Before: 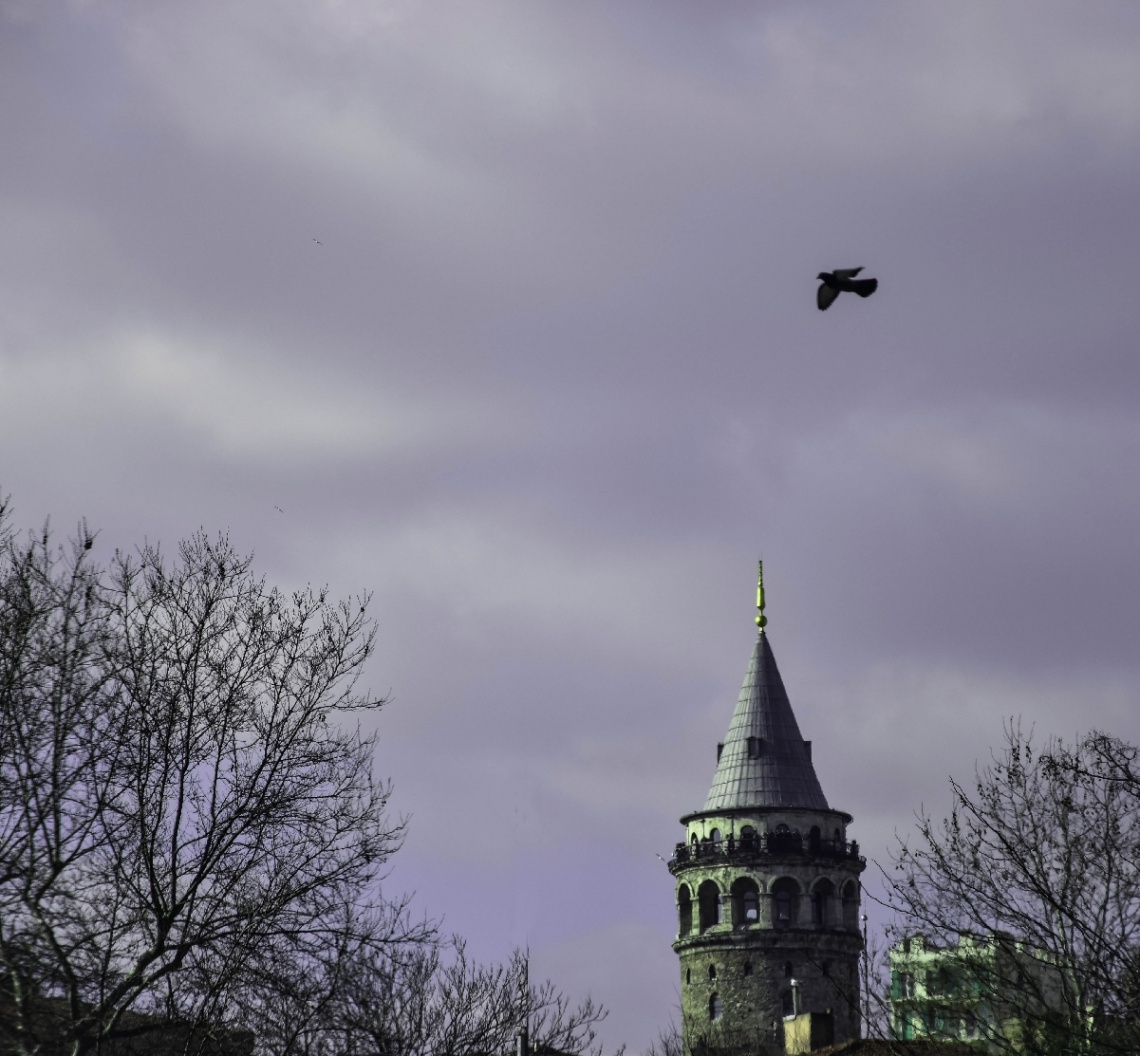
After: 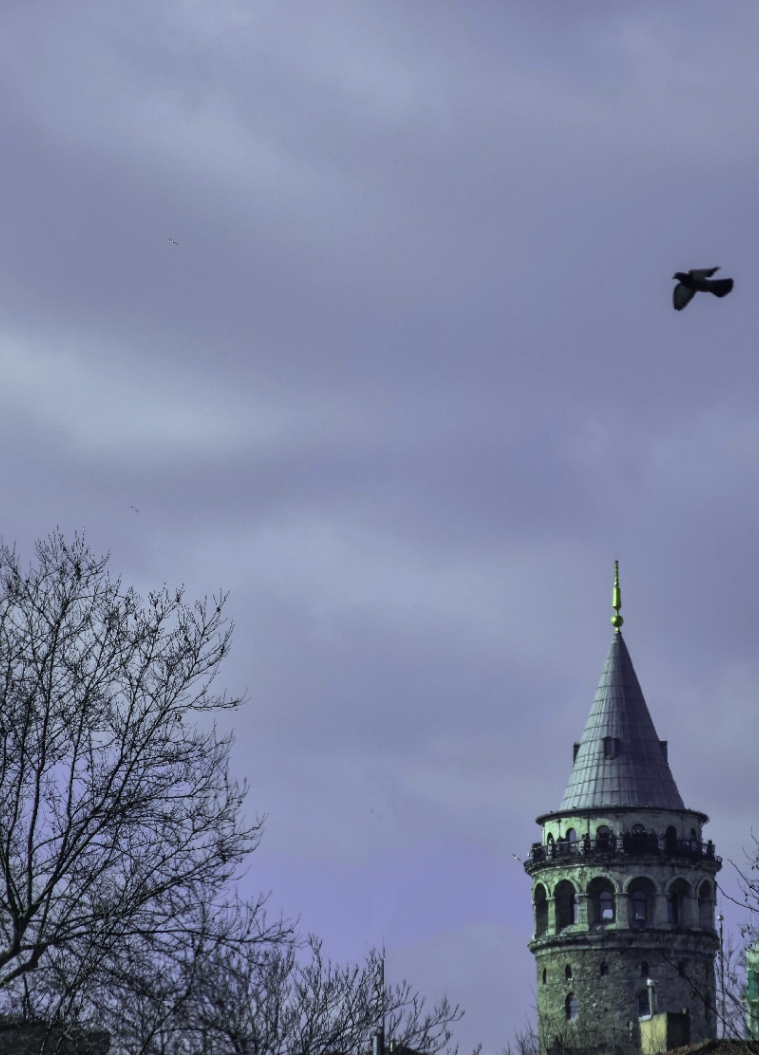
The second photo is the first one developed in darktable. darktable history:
crop and rotate: left 12.673%, right 20.66%
shadows and highlights: on, module defaults
color calibration: x 0.37, y 0.382, temperature 4313.32 K
